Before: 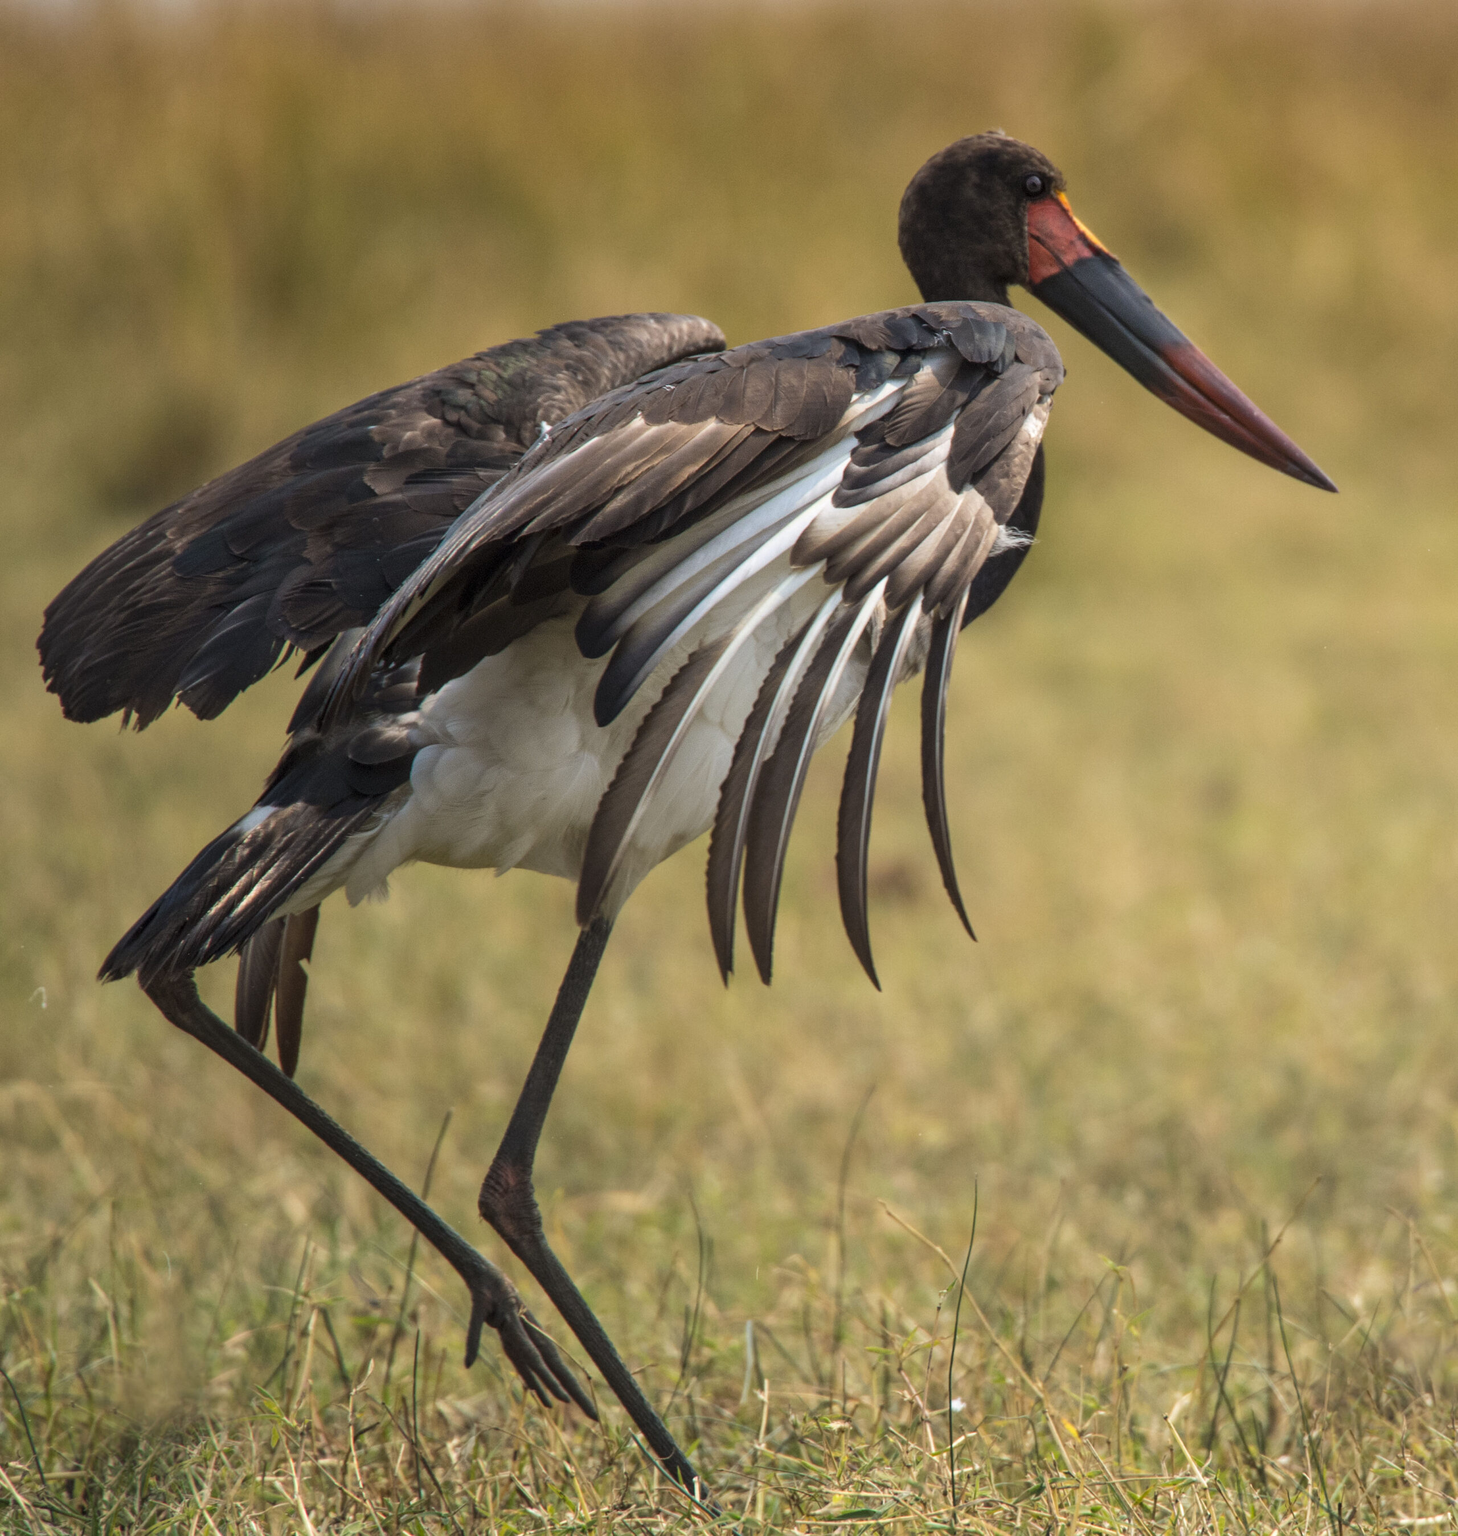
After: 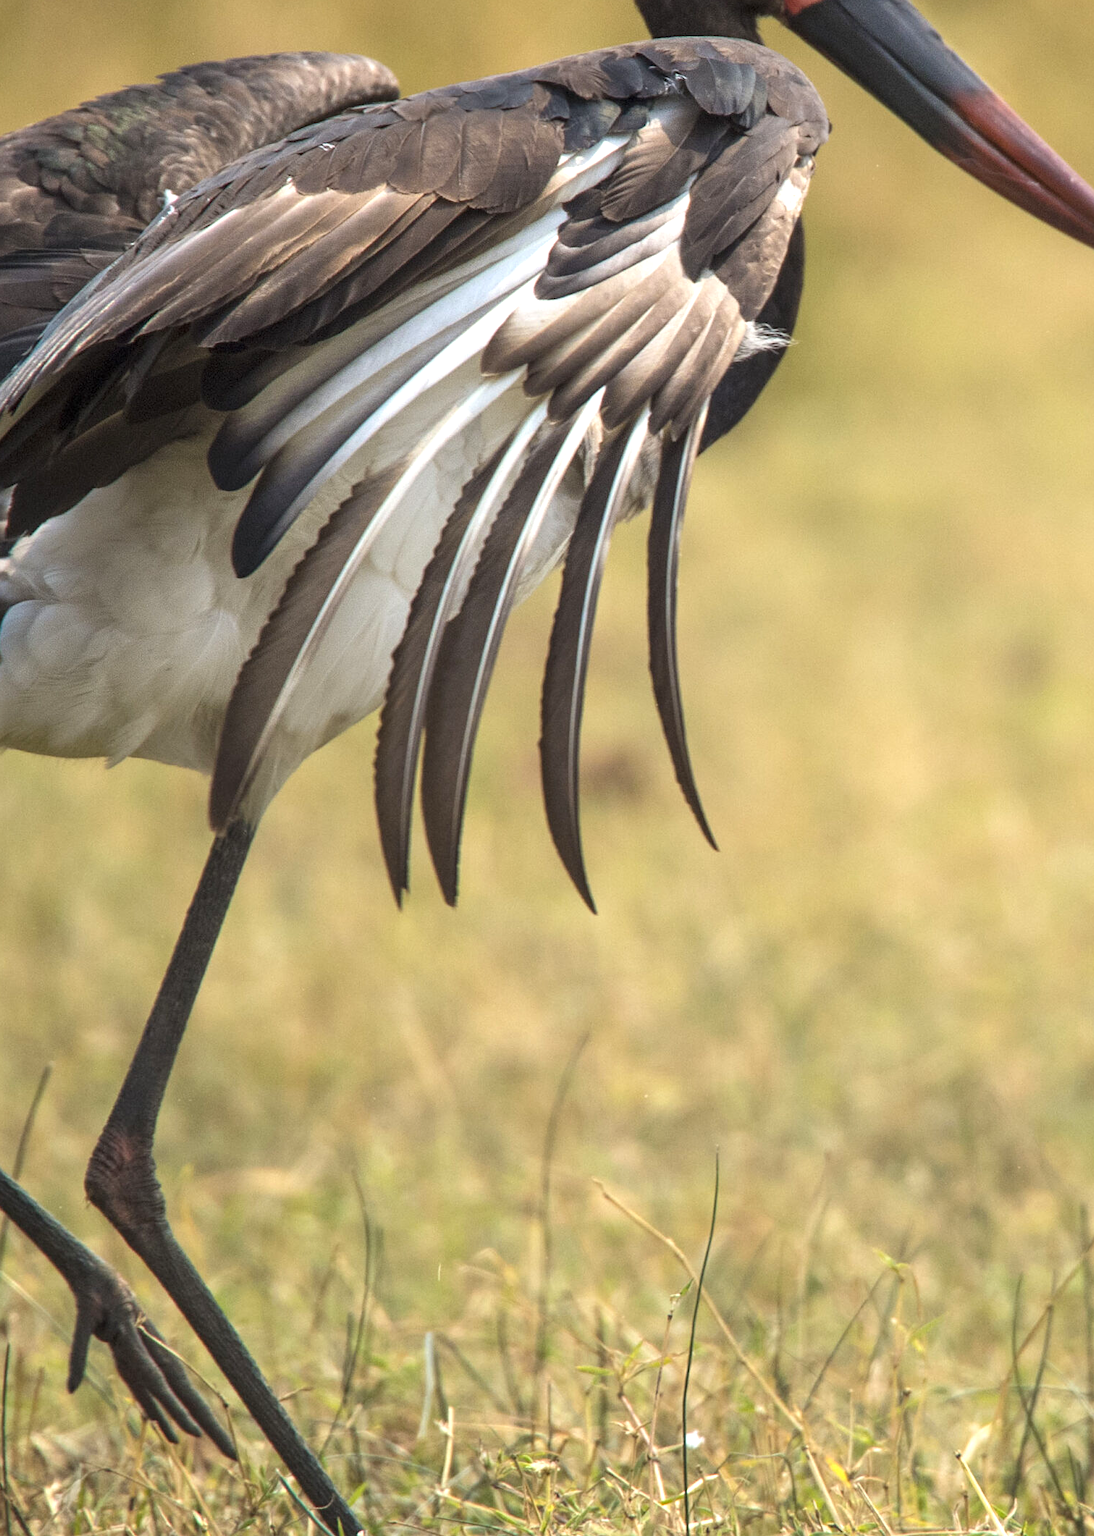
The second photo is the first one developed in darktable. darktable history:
crop and rotate: left 28.256%, top 17.734%, right 12.656%, bottom 3.573%
exposure: exposure 0.559 EV, compensate highlight preservation false
sharpen: amount 0.2
